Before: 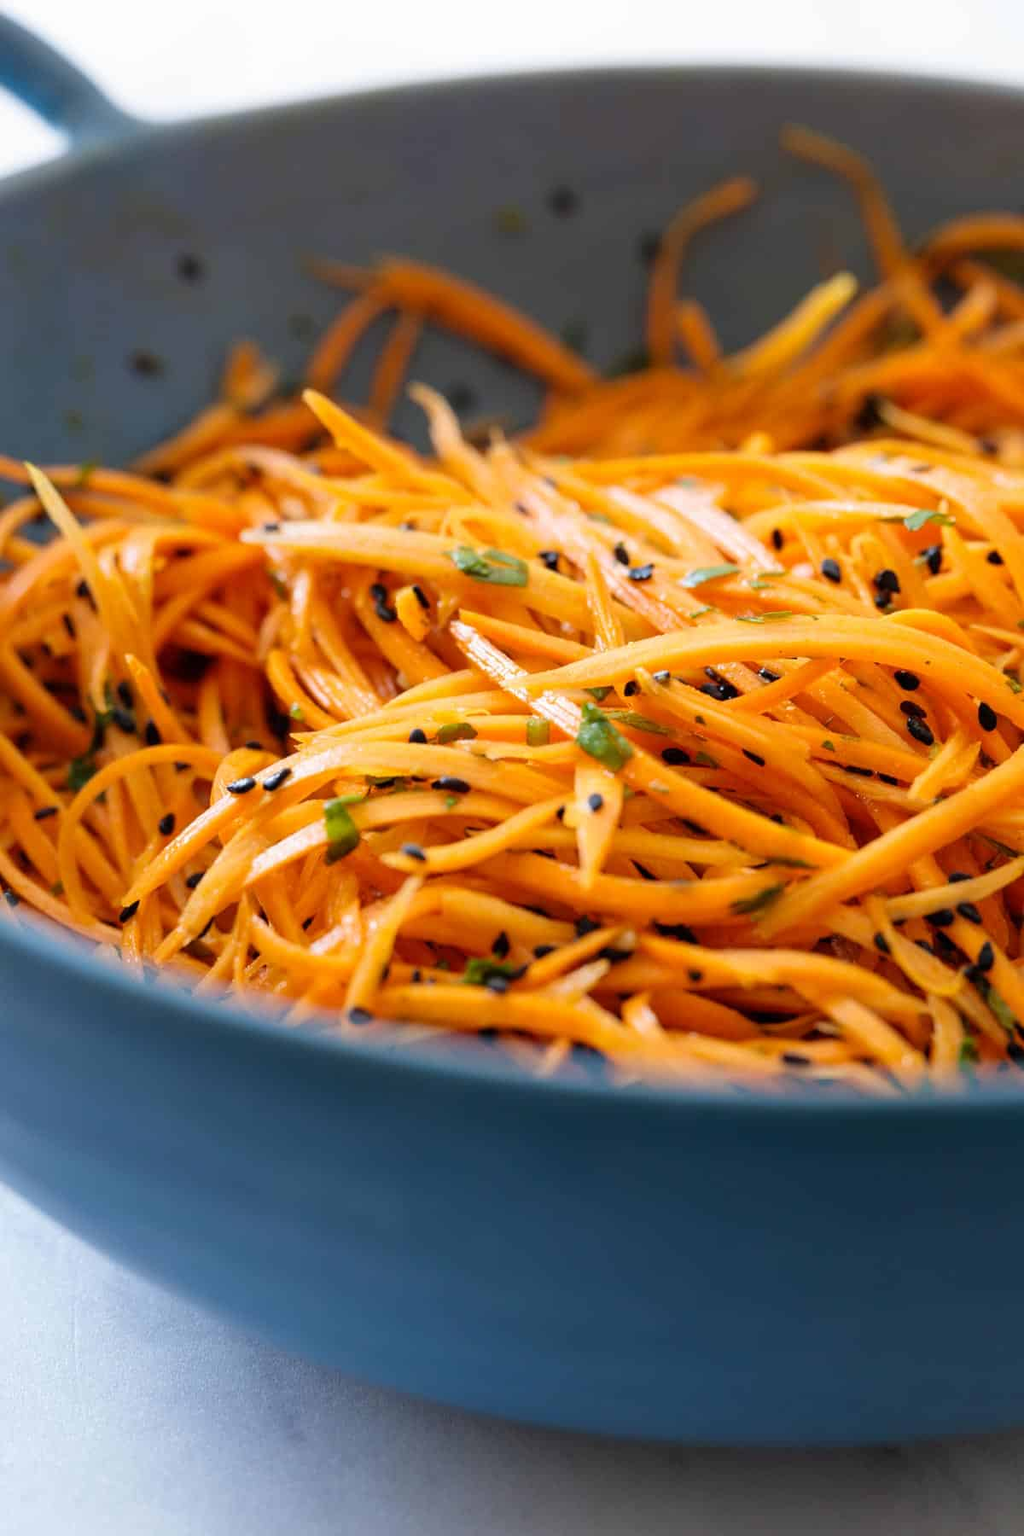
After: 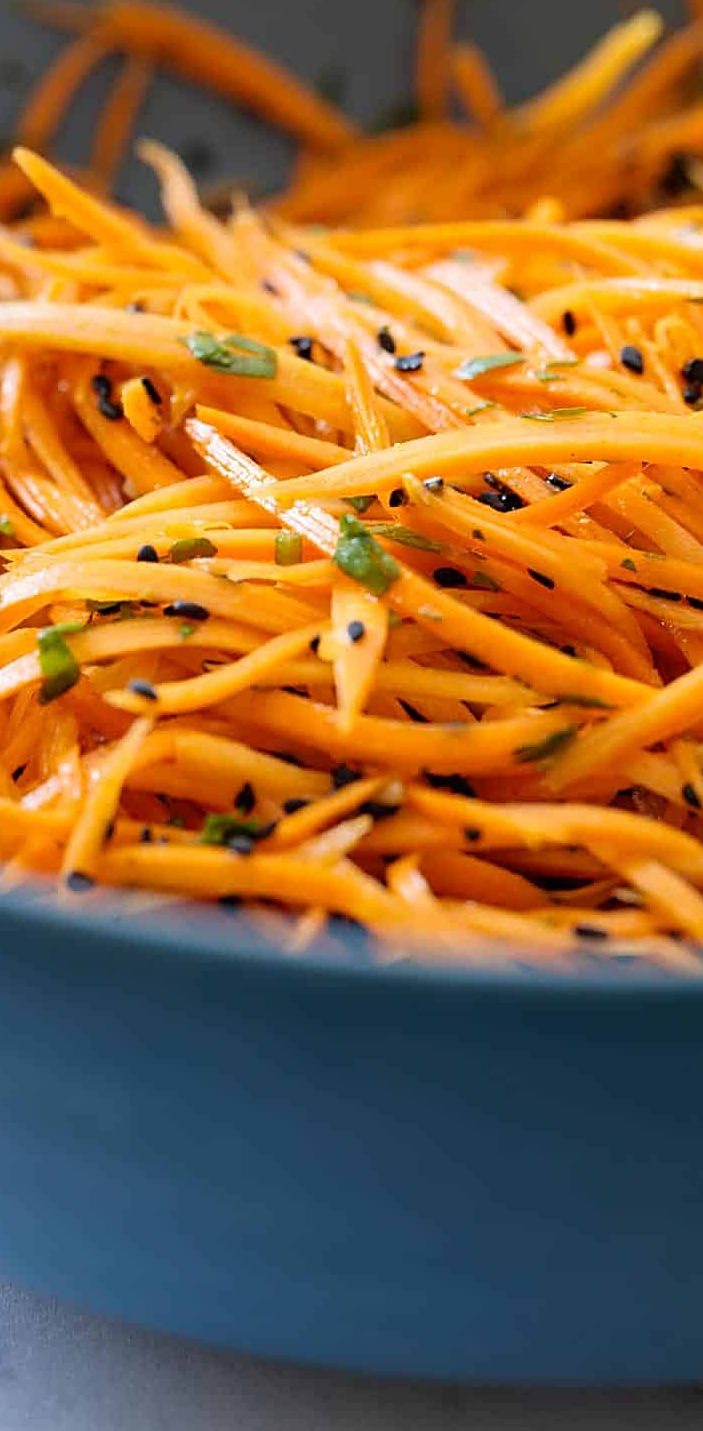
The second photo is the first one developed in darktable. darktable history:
sharpen: on, module defaults
crop and rotate: left 28.57%, top 17.177%, right 12.771%, bottom 3.301%
